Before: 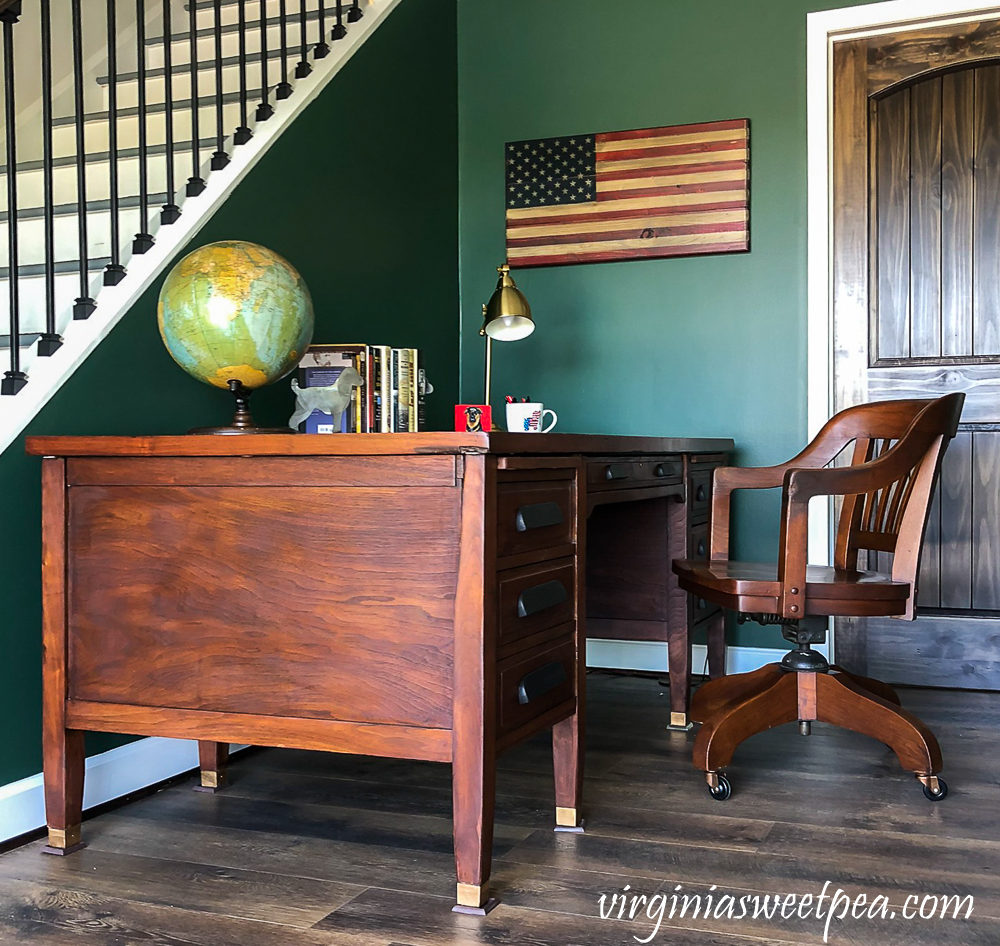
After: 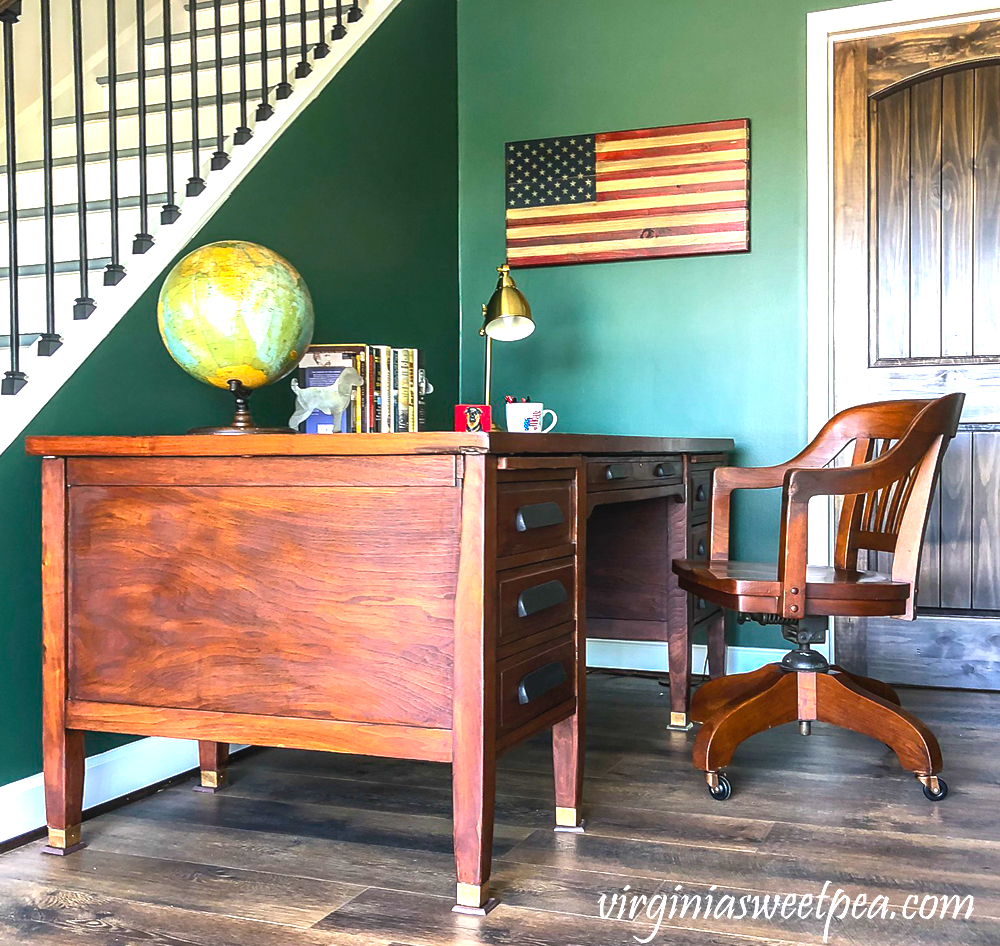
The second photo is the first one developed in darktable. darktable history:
local contrast: detail 109%
exposure: exposure 1.205 EV, compensate exposure bias true, compensate highlight preservation false
color balance rgb: perceptual saturation grading › global saturation 1.861%, perceptual saturation grading › highlights -2.505%, perceptual saturation grading › mid-tones 3.516%, perceptual saturation grading › shadows 7.979%, perceptual brilliance grading › global brilliance -1.131%, perceptual brilliance grading › highlights -1%, perceptual brilliance grading › mid-tones -0.646%, perceptual brilliance grading › shadows -1.173%, global vibrance 16.513%, saturation formula JzAzBz (2021)
